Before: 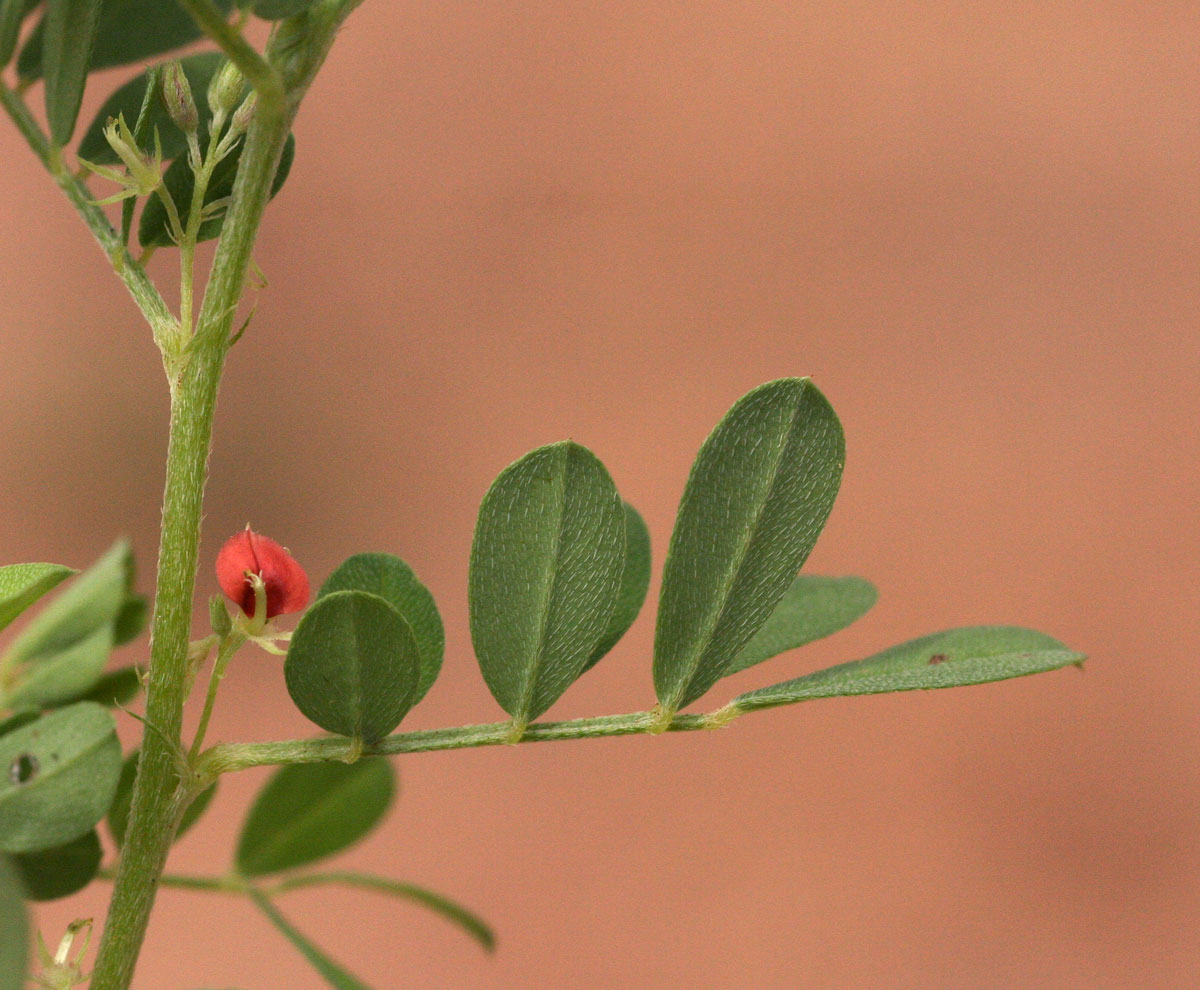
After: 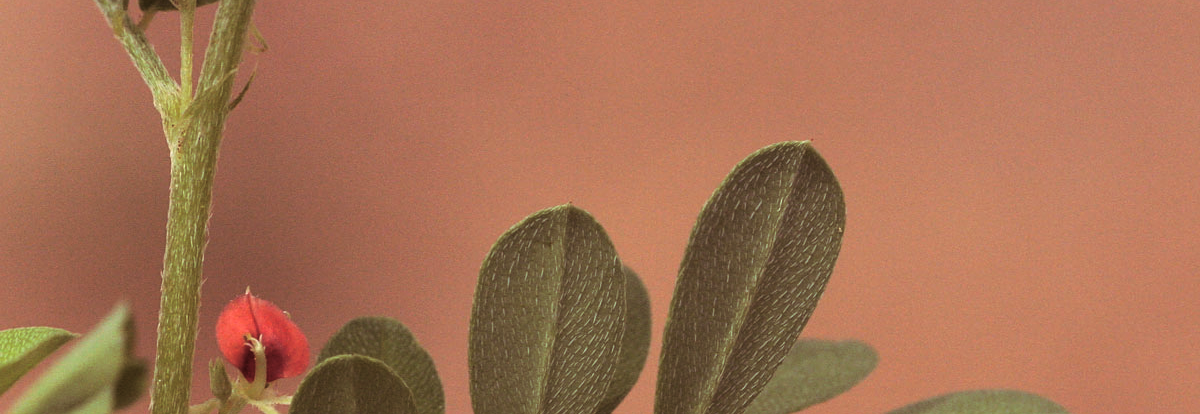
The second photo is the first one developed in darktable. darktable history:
split-toning: highlights › hue 298.8°, highlights › saturation 0.73, compress 41.76%
crop and rotate: top 23.84%, bottom 34.294%
sharpen: amount 0.2
